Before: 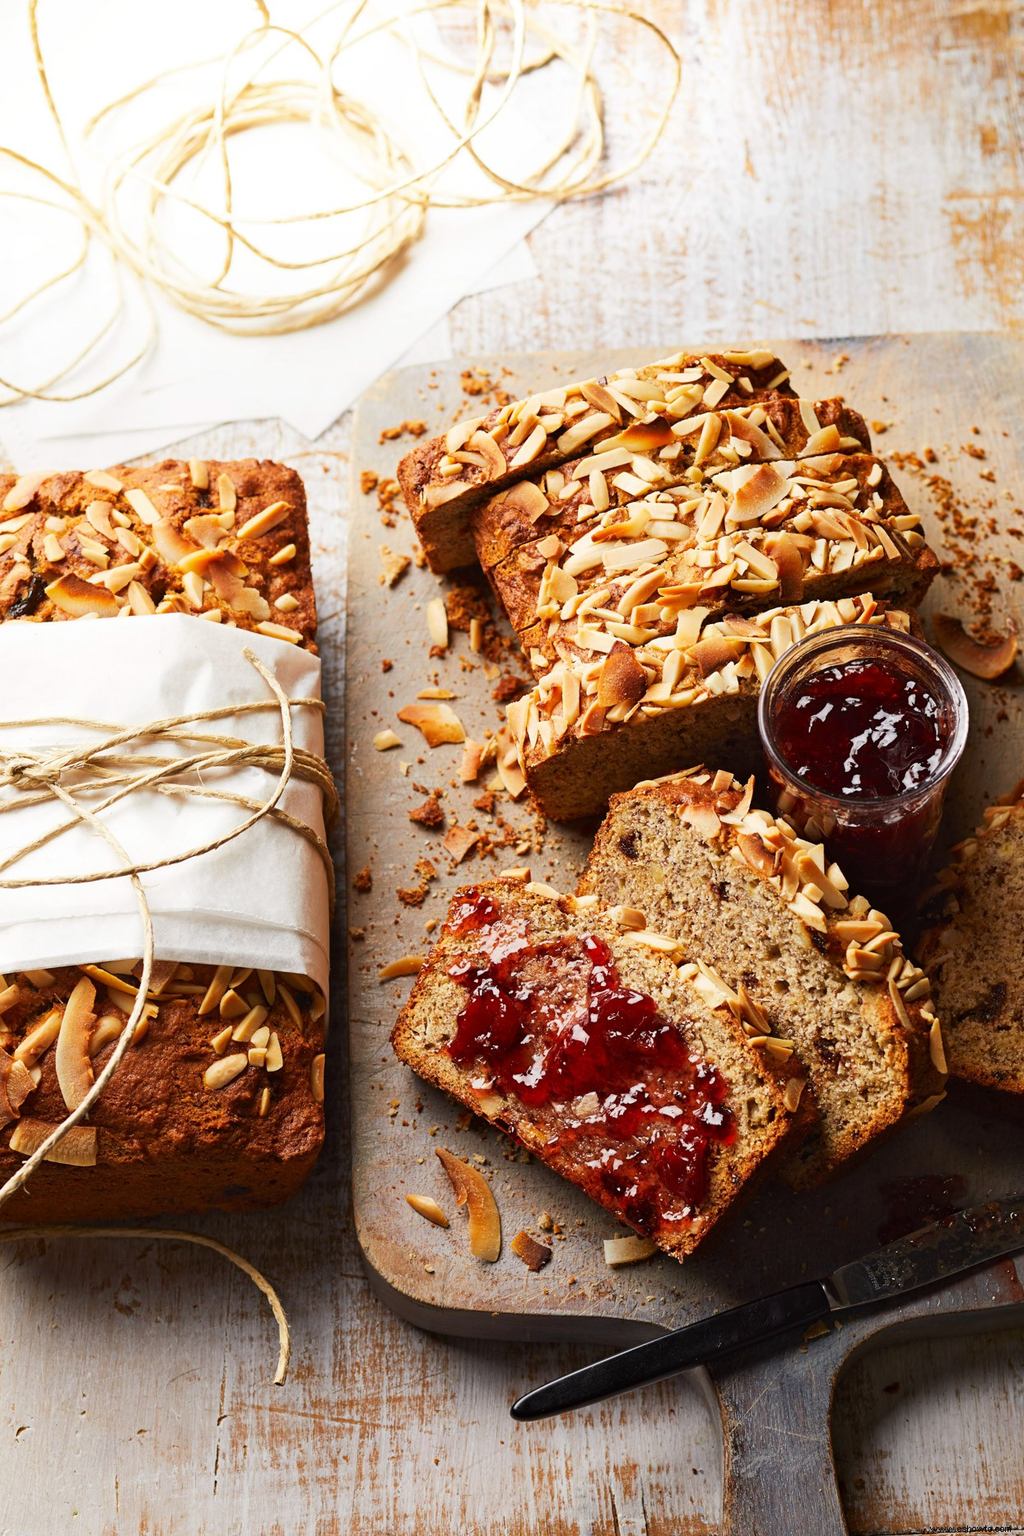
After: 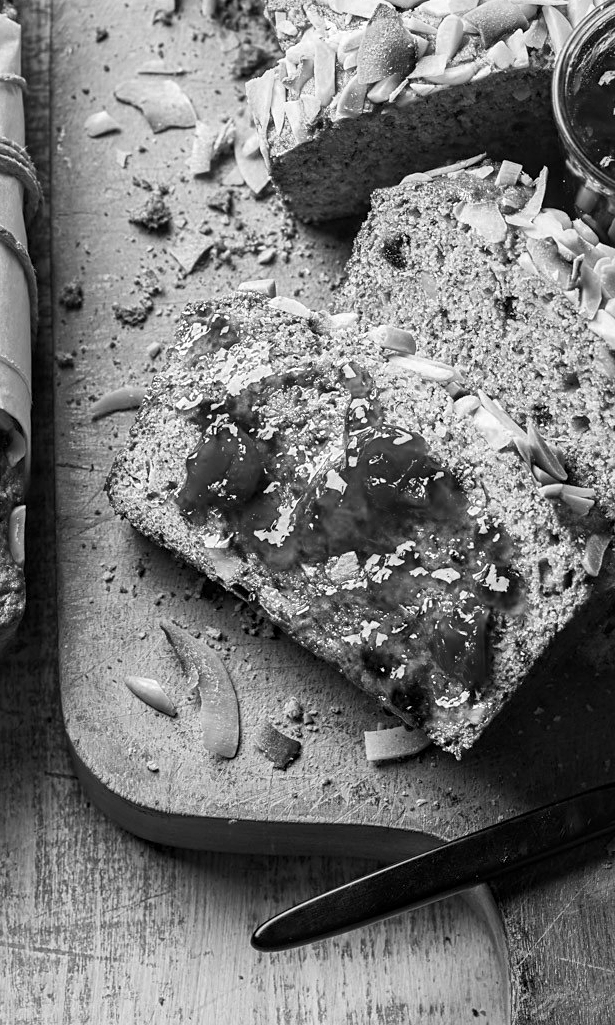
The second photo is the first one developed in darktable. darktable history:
color zones: curves: ch0 [(0.004, 0.588) (0.116, 0.636) (0.259, 0.476) (0.423, 0.464) (0.75, 0.5)]; ch1 [(0, 0) (0.143, 0) (0.286, 0) (0.429, 0) (0.571, 0) (0.714, 0) (0.857, 0)]
crop: left 29.663%, top 41.563%, right 20.892%, bottom 3.481%
local contrast: on, module defaults
sharpen: amount 0.202
